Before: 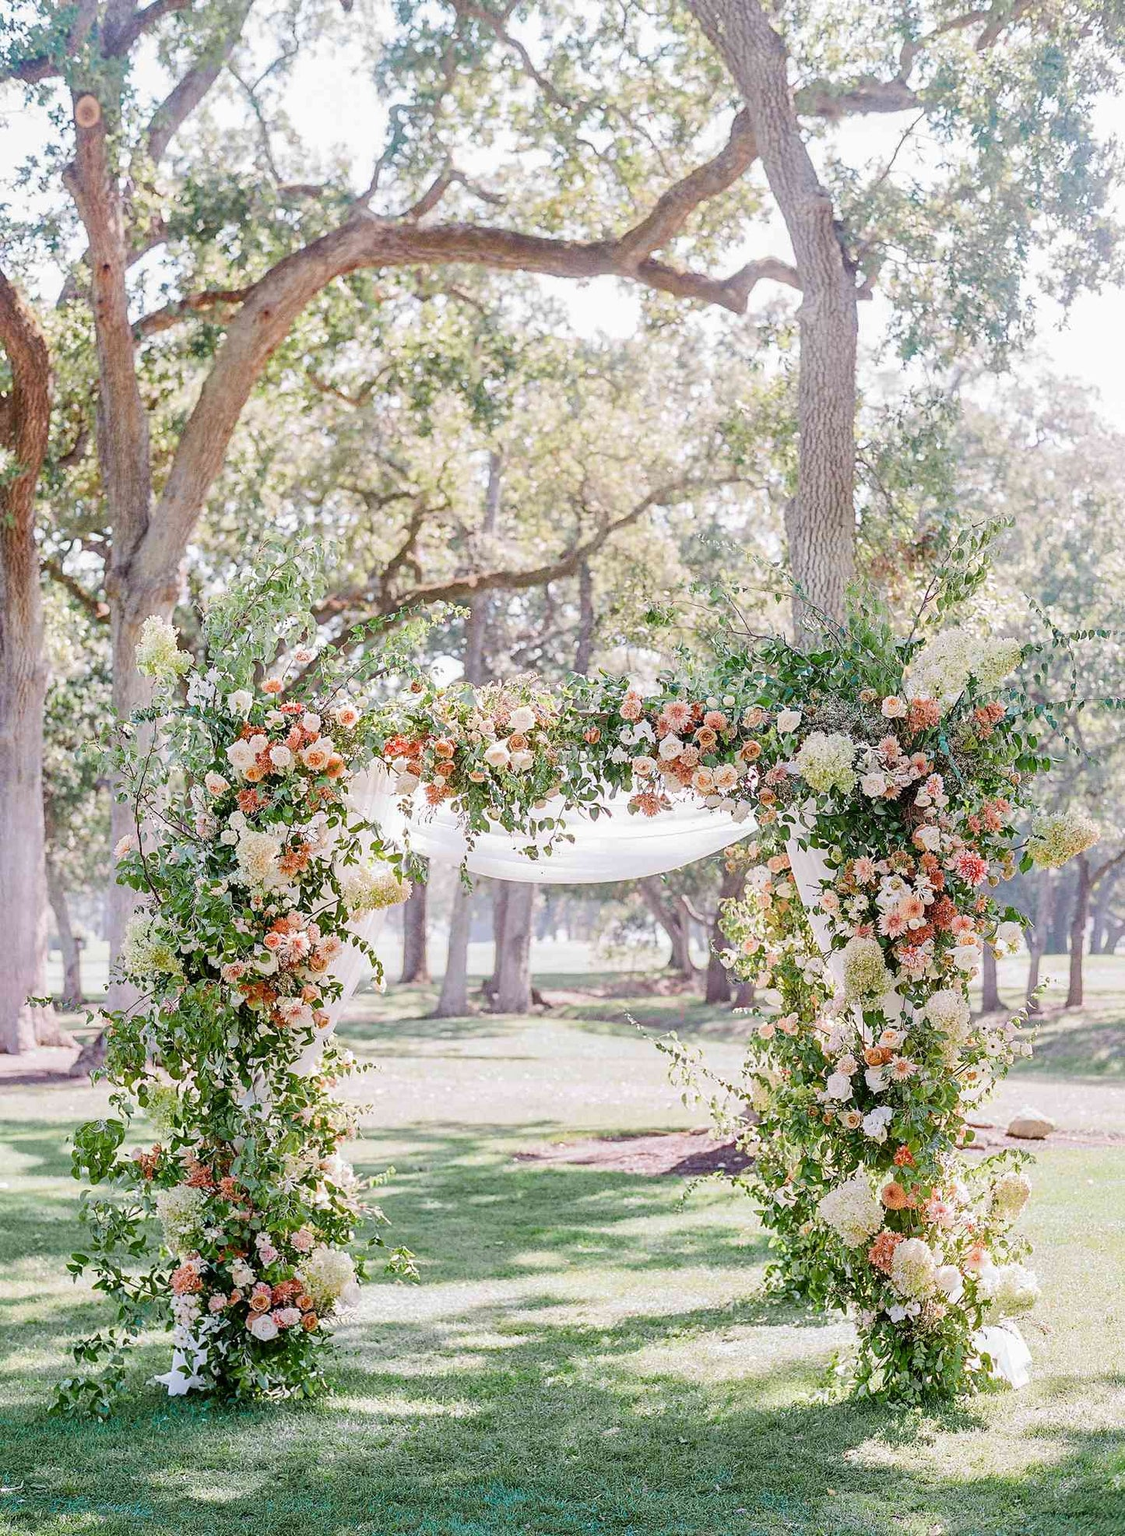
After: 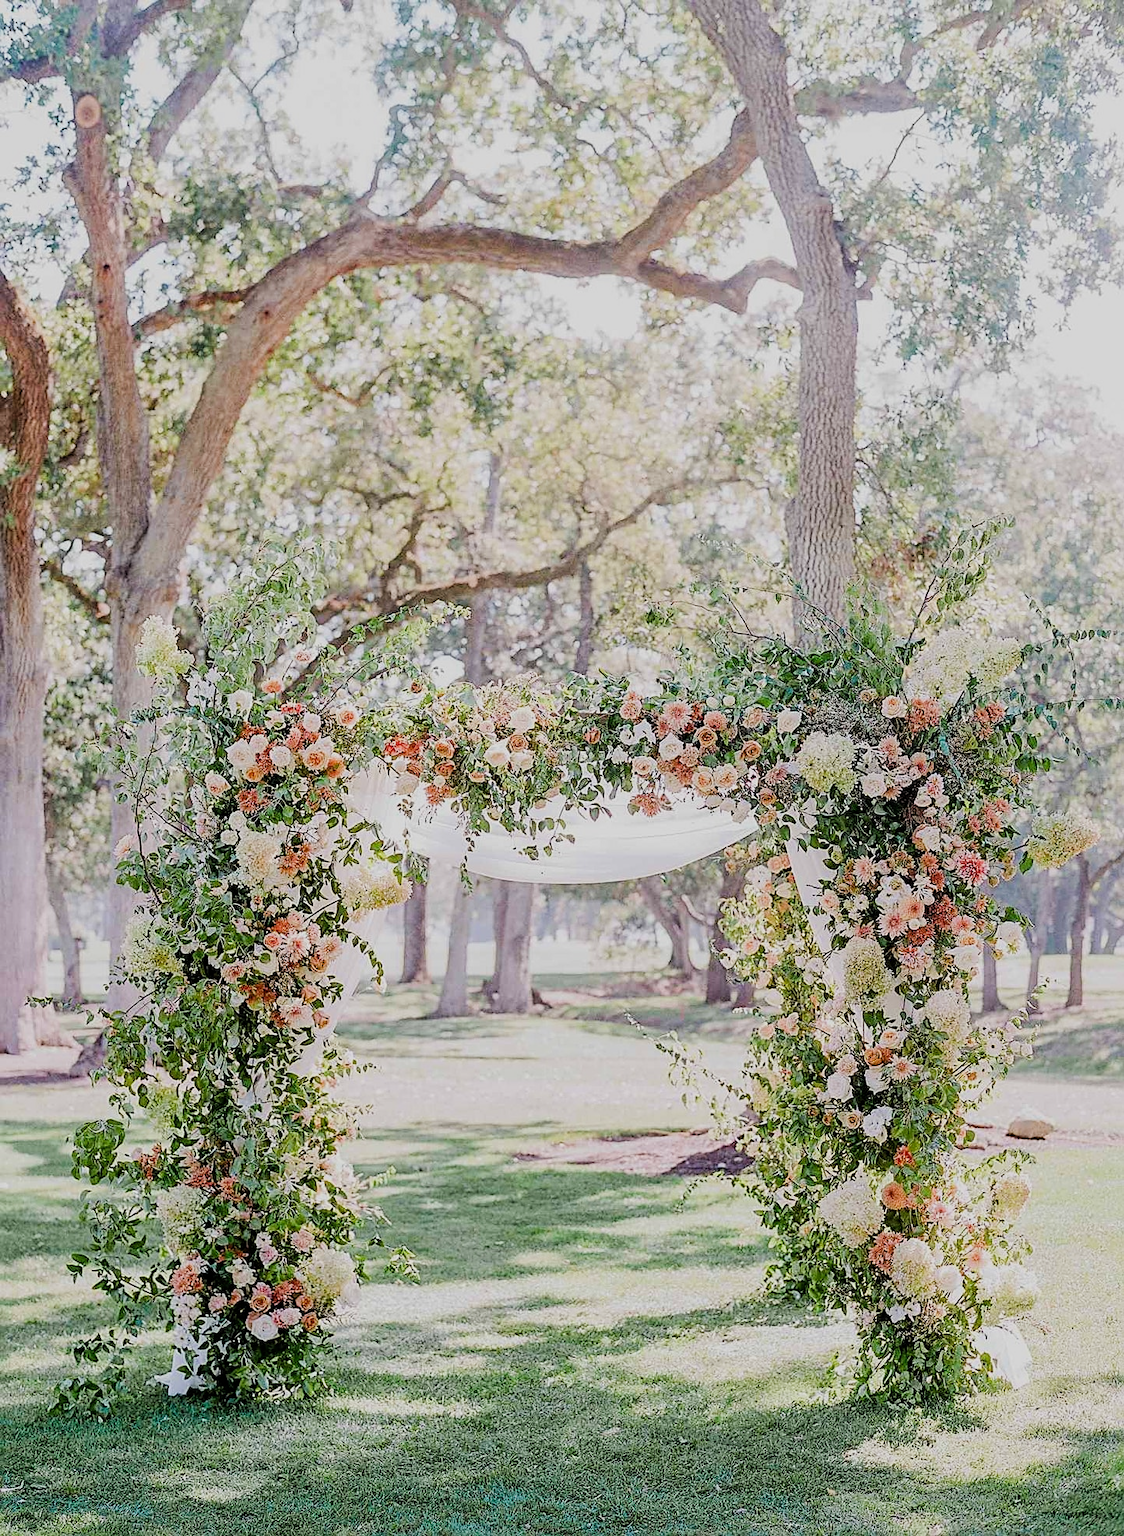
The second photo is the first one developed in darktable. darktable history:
vibrance: vibrance 20%
filmic rgb: black relative exposure -7.65 EV, white relative exposure 4.56 EV, hardness 3.61, contrast 1.05
sharpen: on, module defaults
